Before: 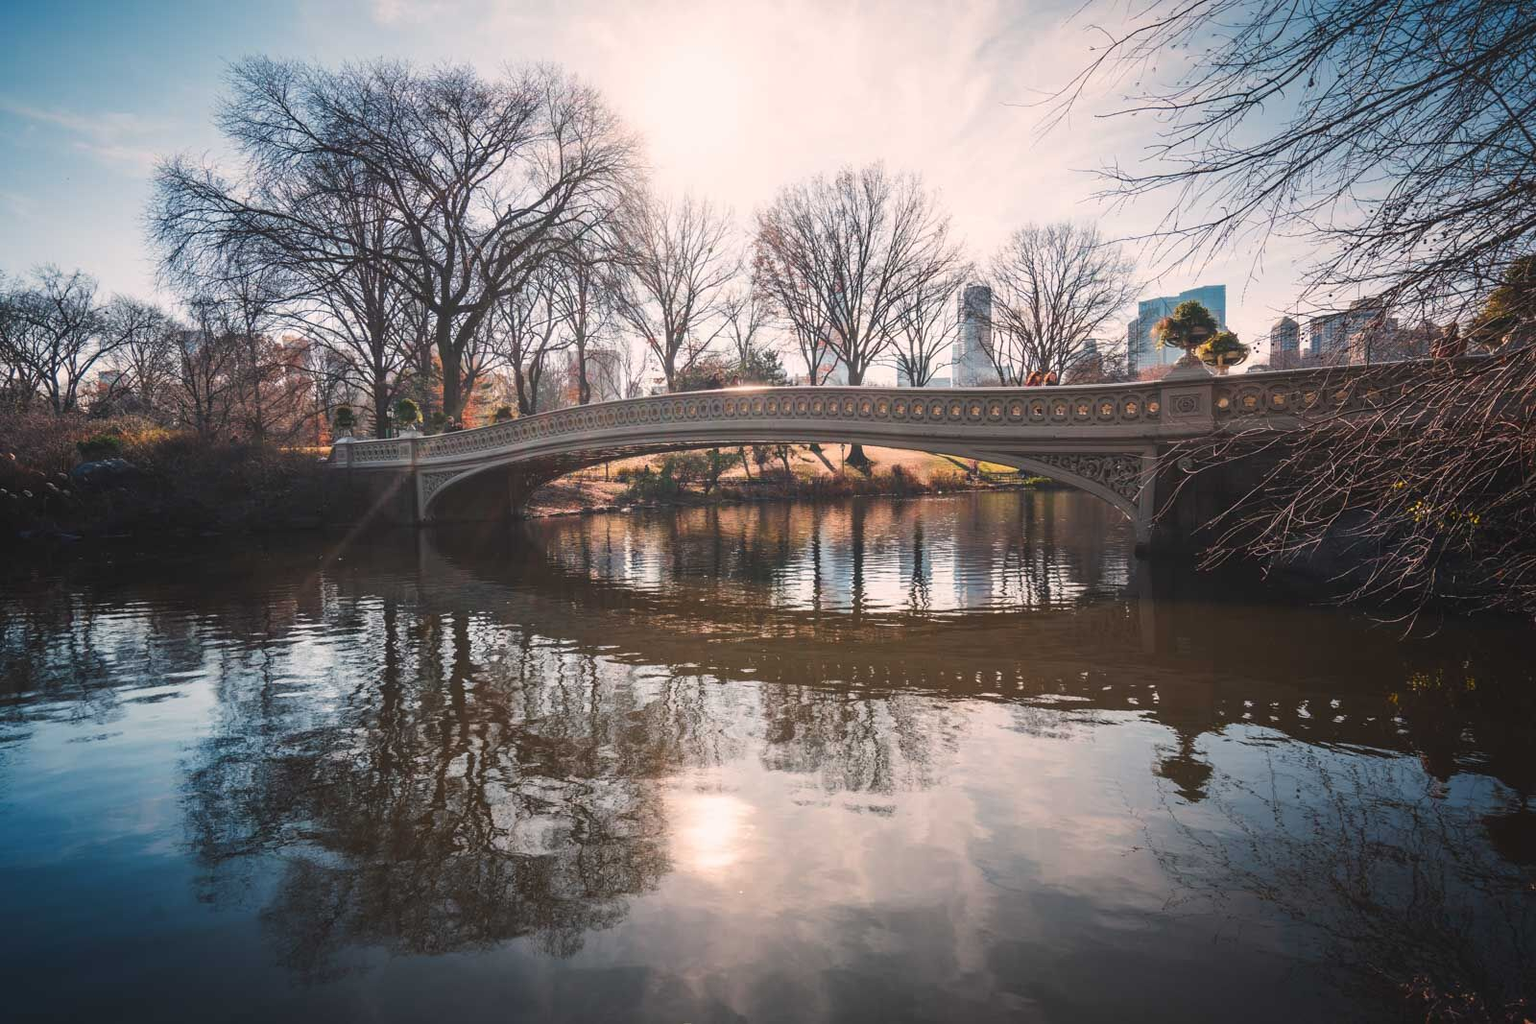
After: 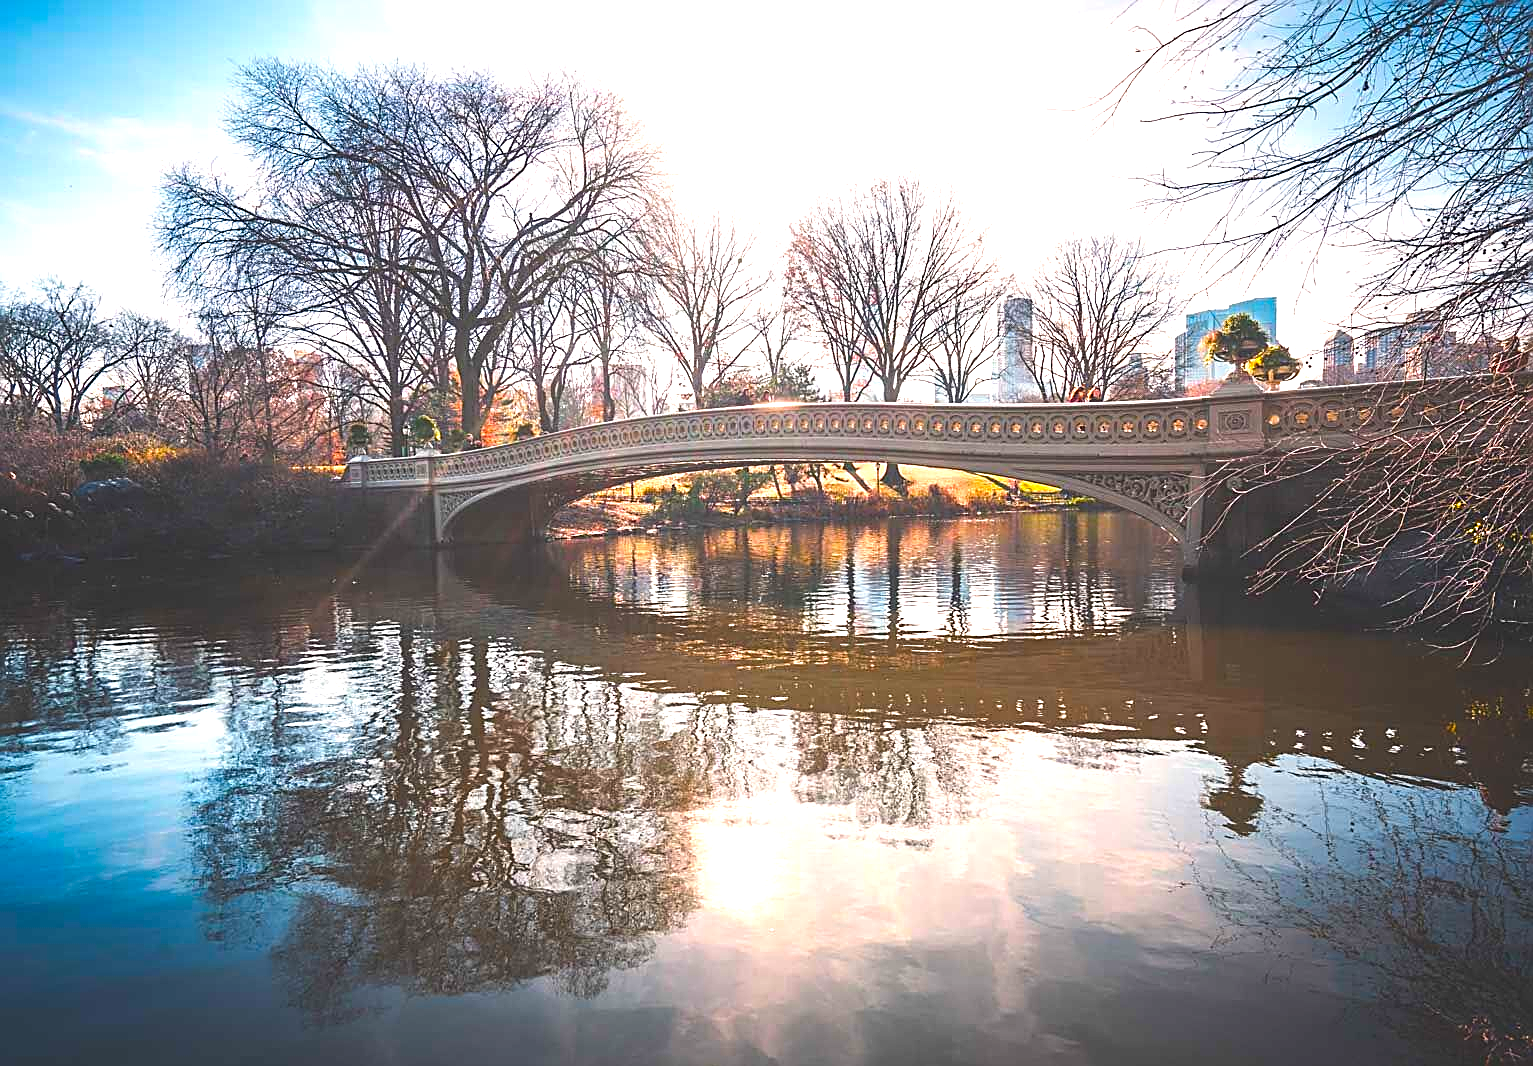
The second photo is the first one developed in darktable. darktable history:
color balance rgb: linear chroma grading › global chroma 14.675%, perceptual saturation grading › global saturation 29.503%
crop: right 4.136%, bottom 0.029%
sharpen: amount 0.909
exposure: black level correction -0.005, exposure 1 EV, compensate highlight preservation false
